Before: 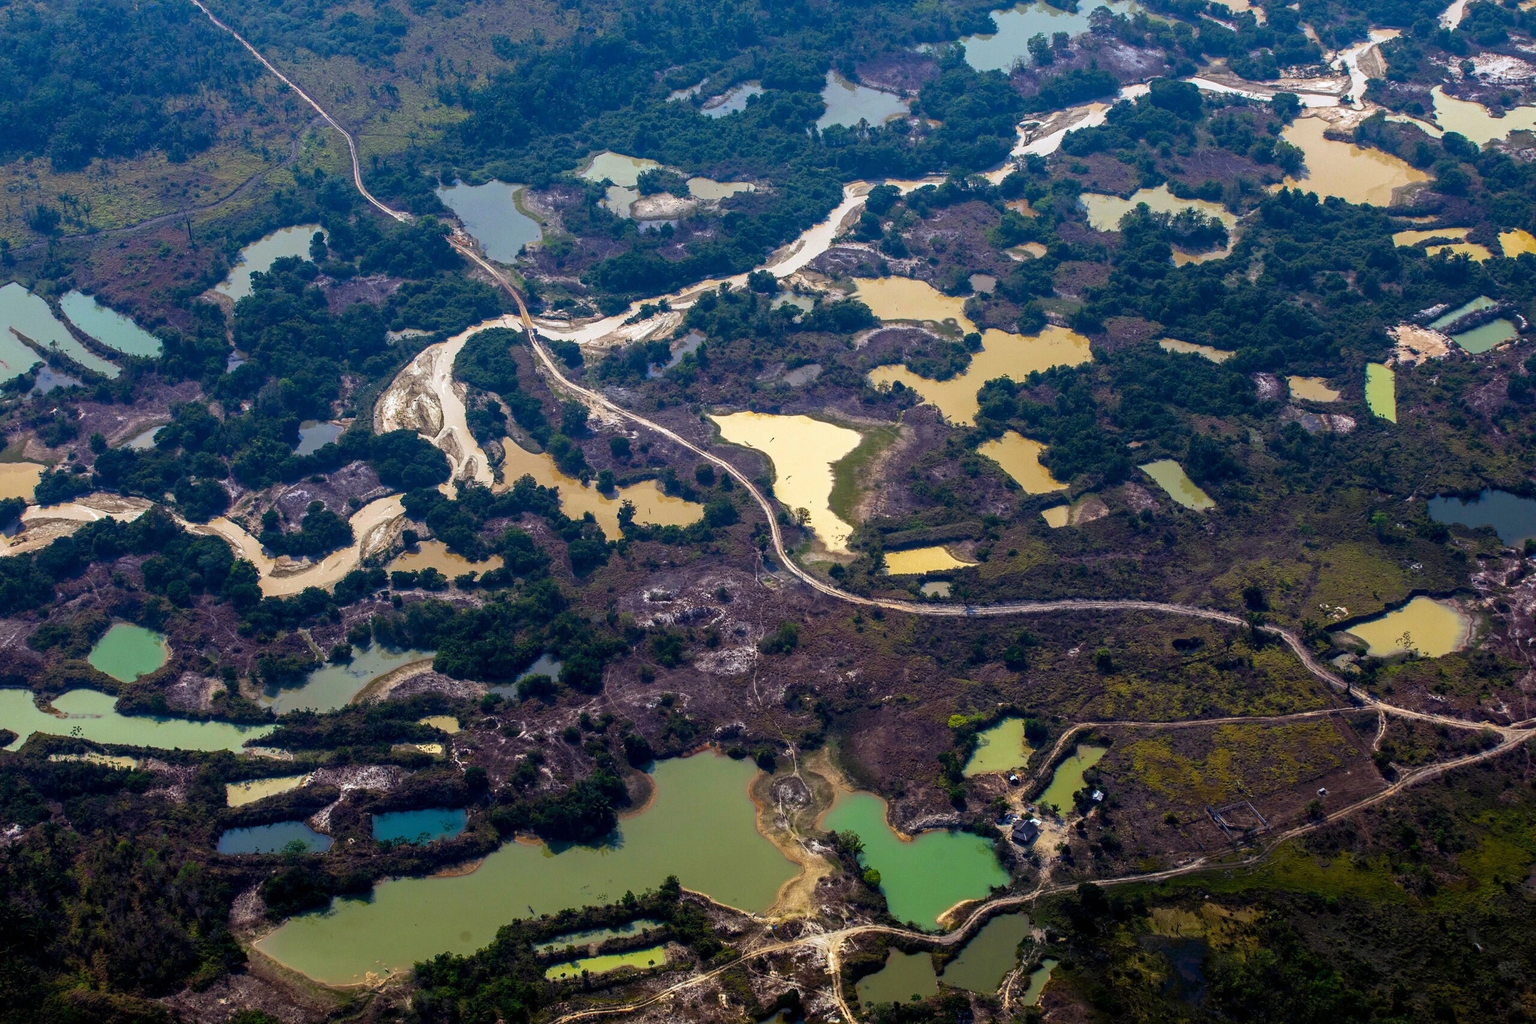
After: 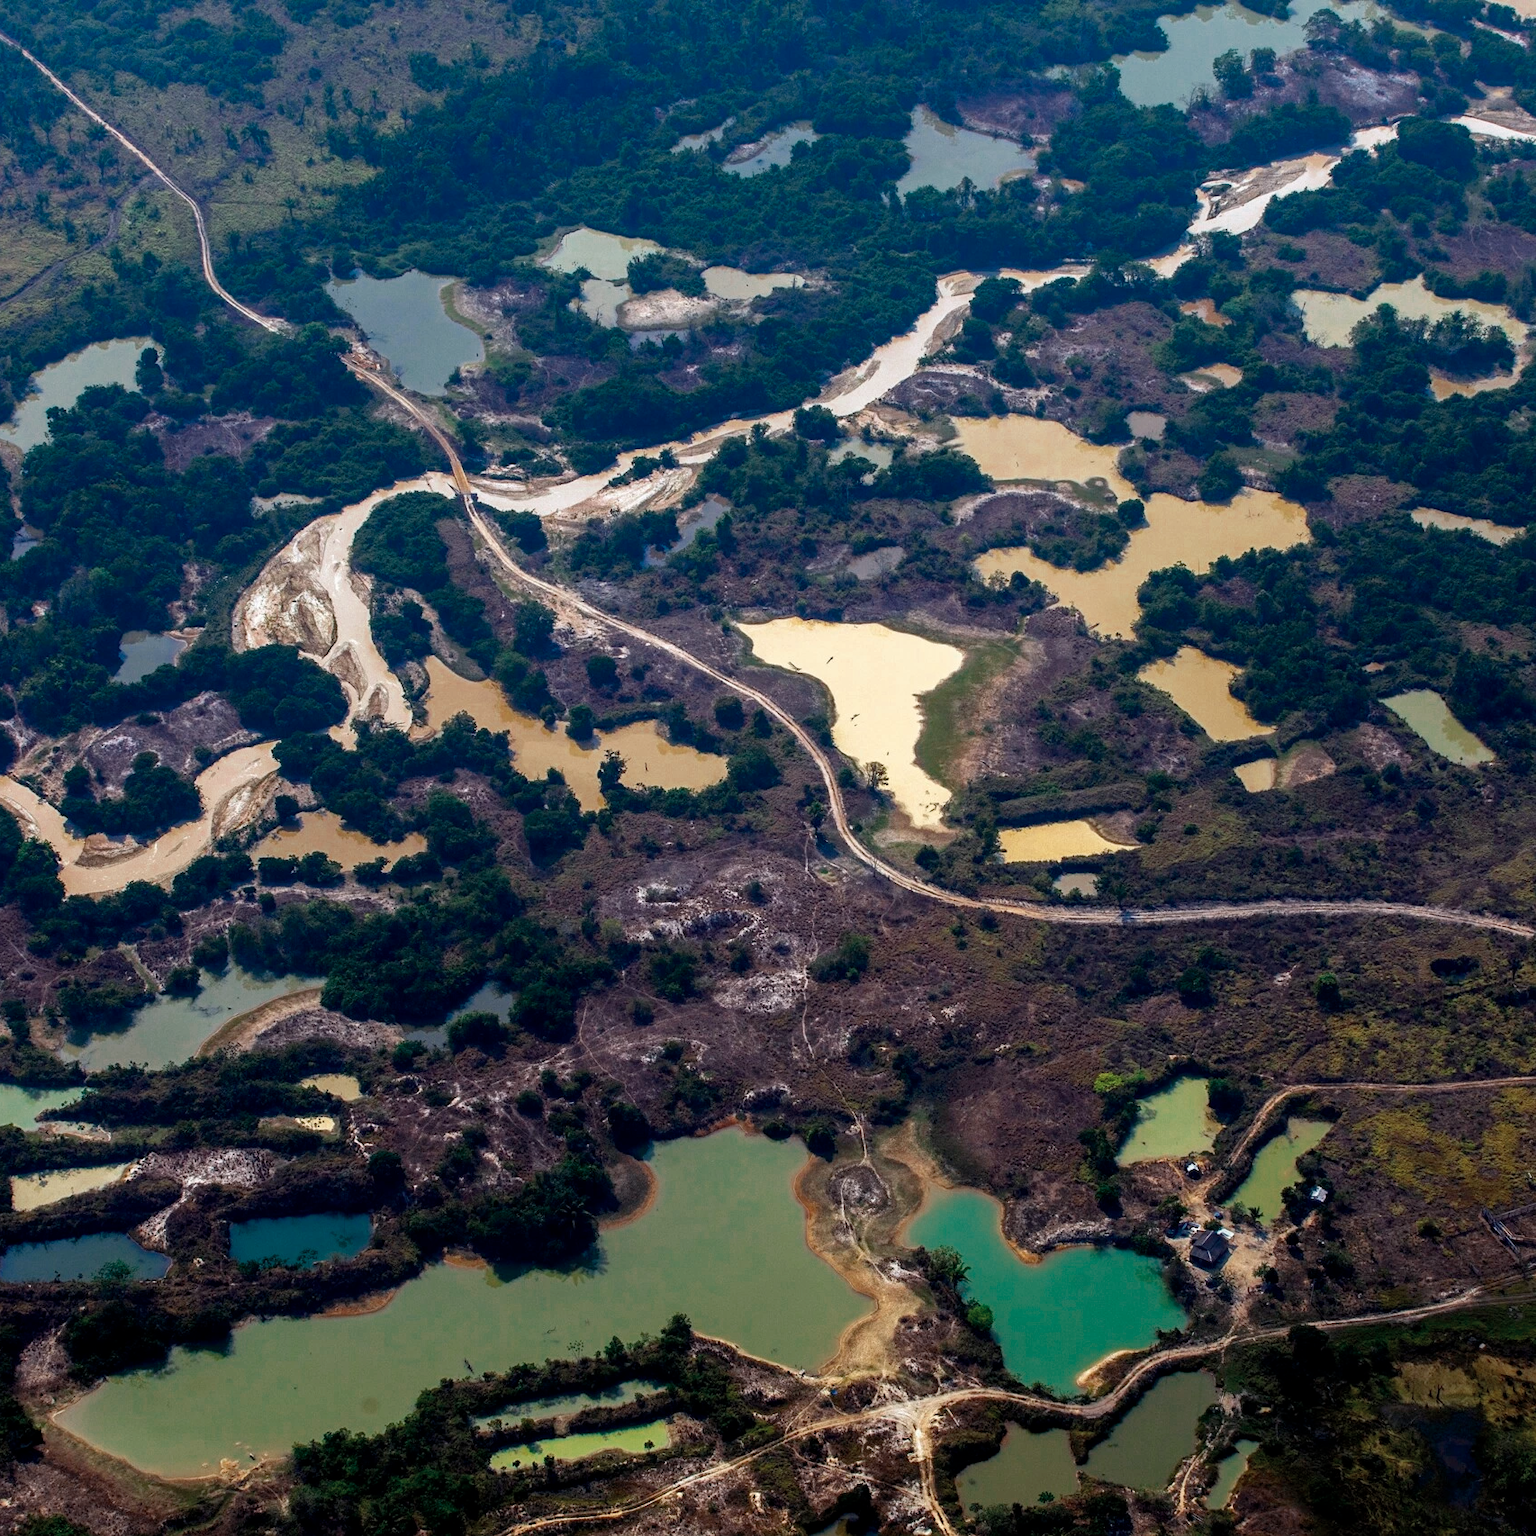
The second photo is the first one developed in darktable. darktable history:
color zones: curves: ch0 [(0, 0.5) (0.125, 0.4) (0.25, 0.5) (0.375, 0.4) (0.5, 0.4) (0.625, 0.35) (0.75, 0.35) (0.875, 0.5)]; ch1 [(0, 0.35) (0.125, 0.45) (0.25, 0.35) (0.375, 0.35) (0.5, 0.35) (0.625, 0.35) (0.75, 0.45) (0.875, 0.35)]; ch2 [(0, 0.6) (0.125, 0.5) (0.25, 0.5) (0.375, 0.6) (0.5, 0.6) (0.625, 0.5) (0.75, 0.5) (0.875, 0.5)]
crop and rotate: left 14.292%, right 19.041%
